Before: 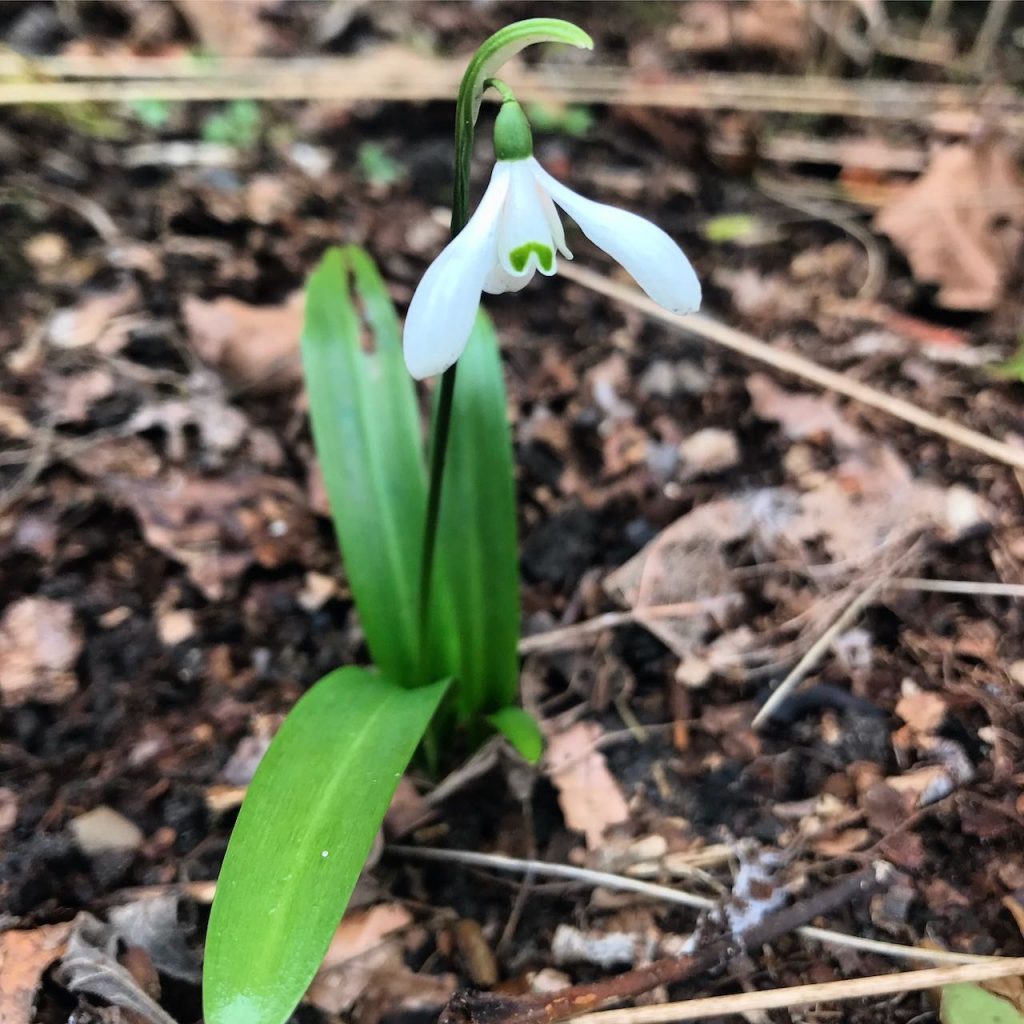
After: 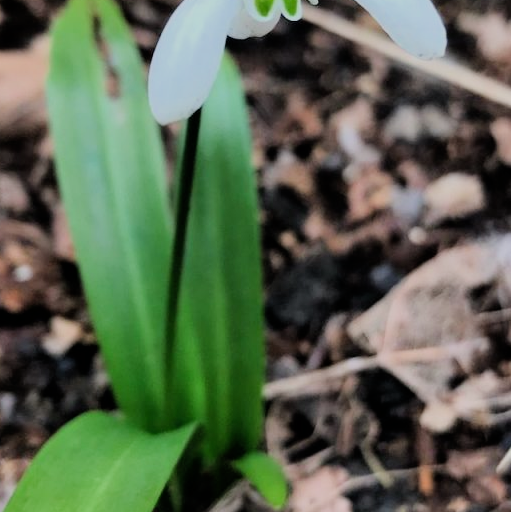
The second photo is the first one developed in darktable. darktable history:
crop: left 25%, top 25%, right 25%, bottom 25%
filmic rgb: black relative exposure -7.65 EV, white relative exposure 4.56 EV, hardness 3.61
shadows and highlights: highlights 70.7, soften with gaussian
